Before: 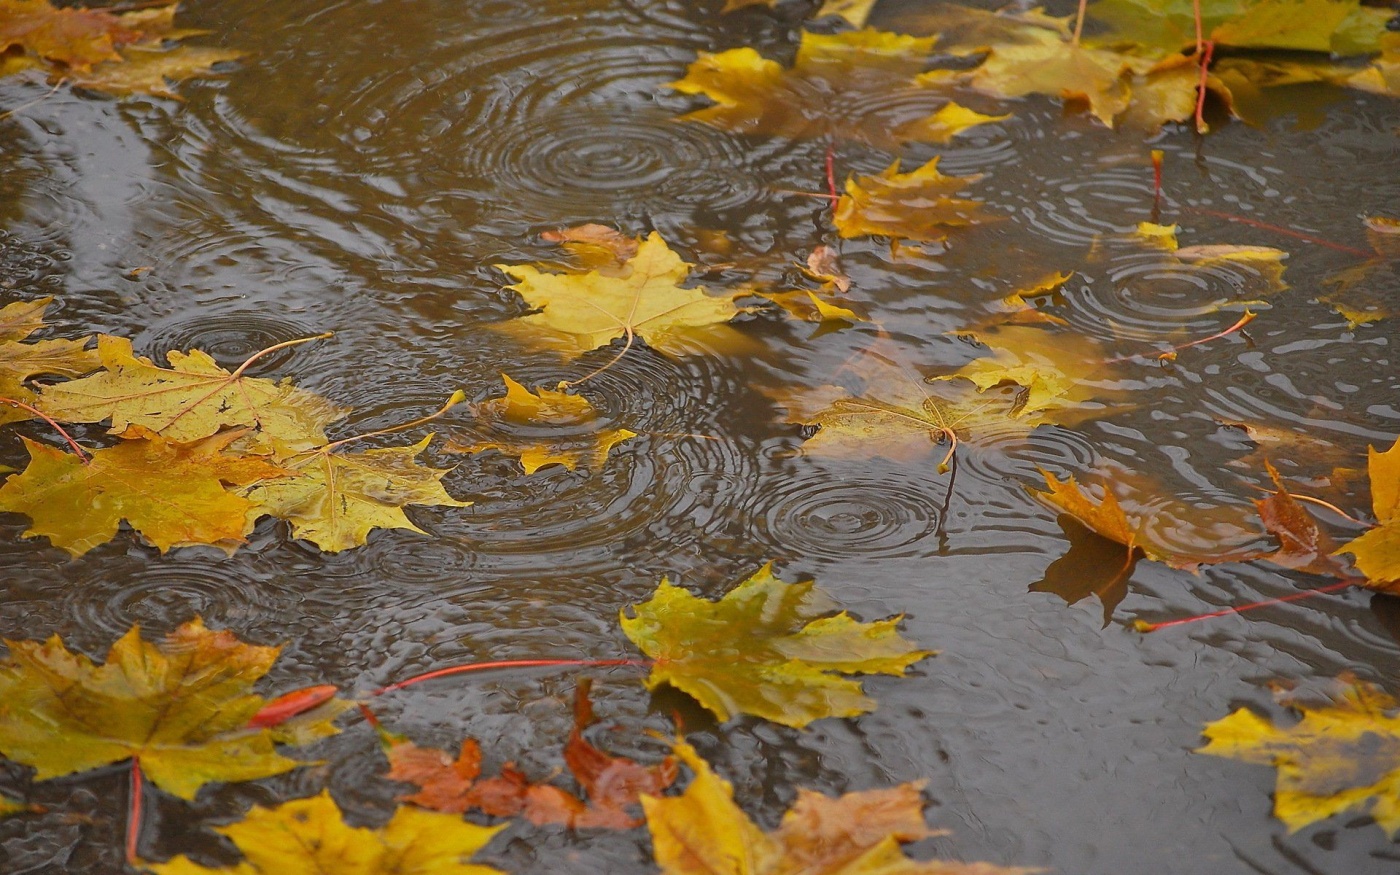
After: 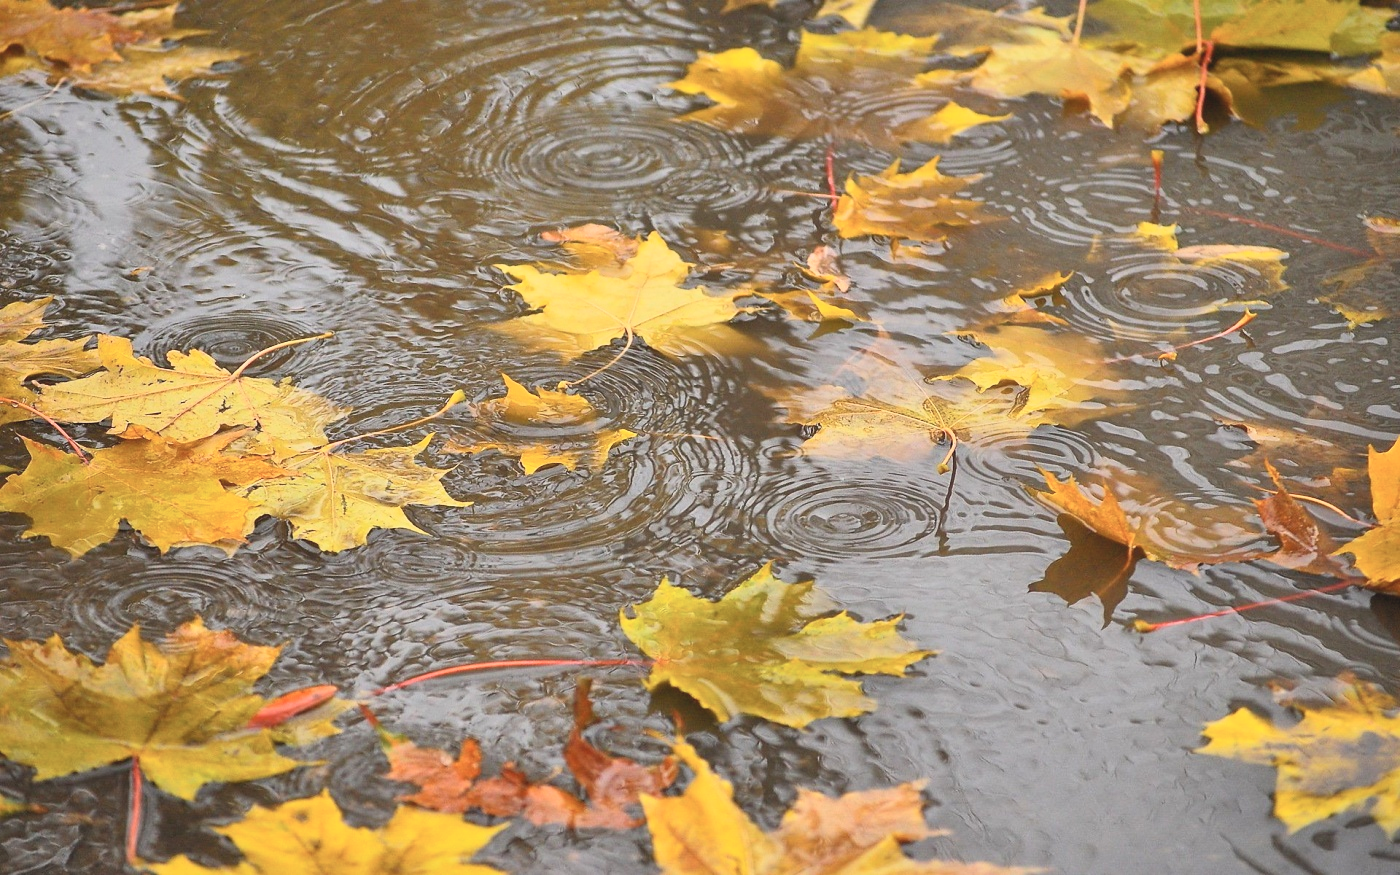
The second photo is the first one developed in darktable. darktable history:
shadows and highlights: shadows -20, white point adjustment -2, highlights -35
contrast brightness saturation: contrast 0.39, brightness 0.53
